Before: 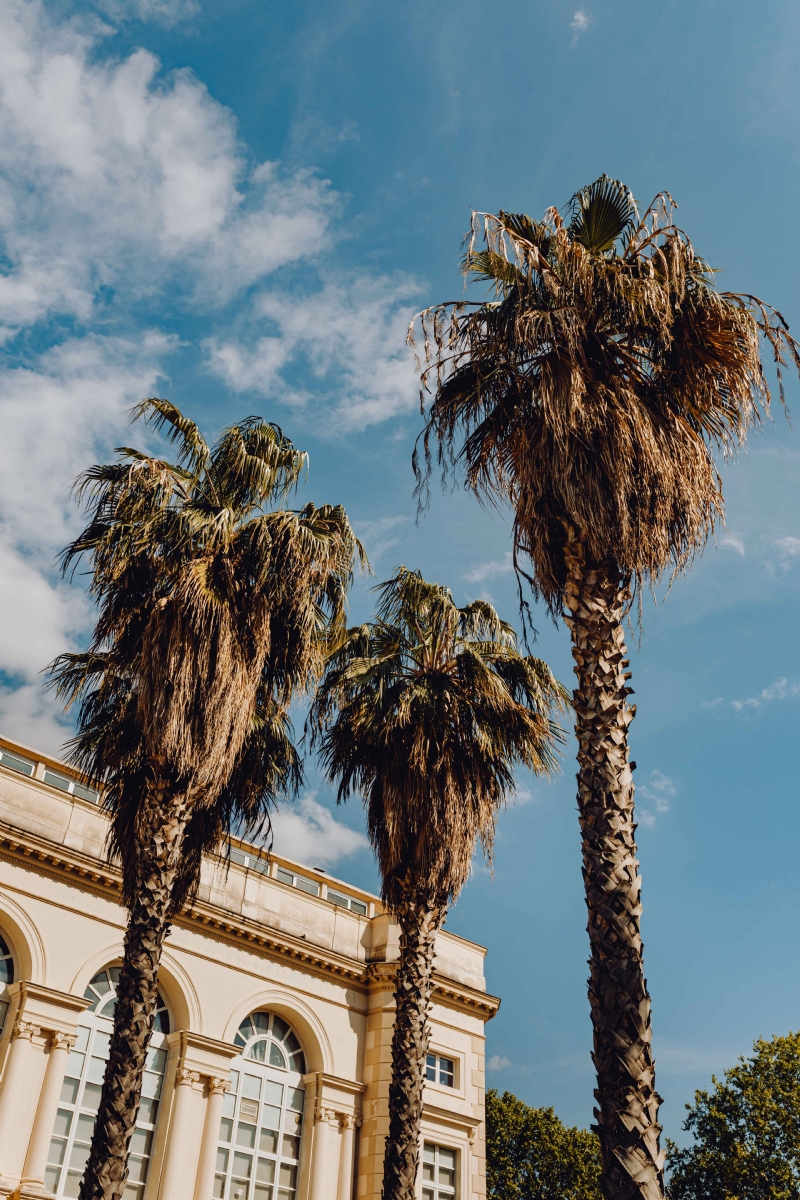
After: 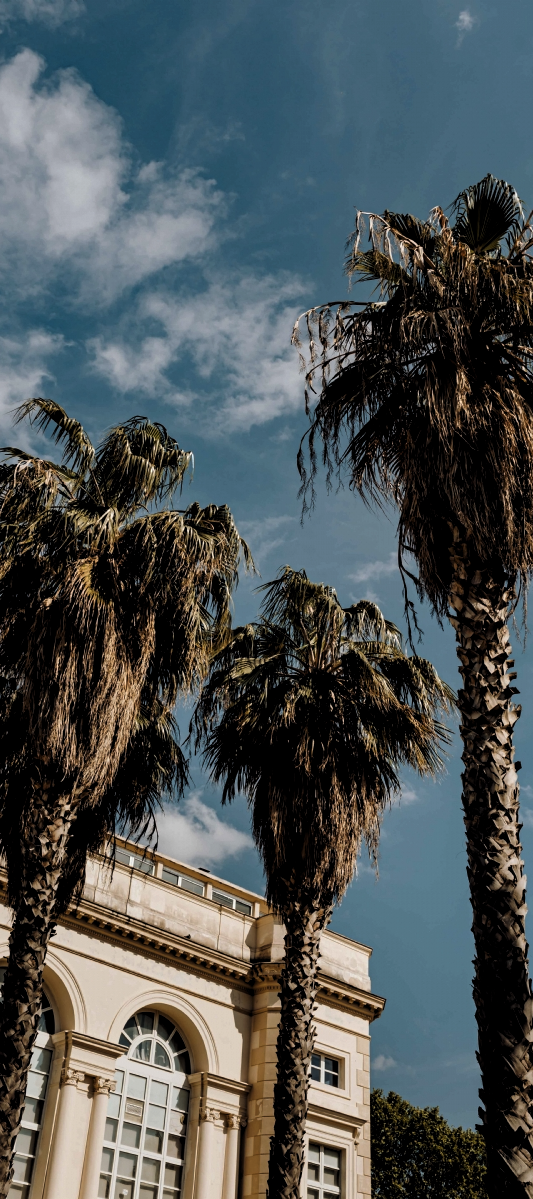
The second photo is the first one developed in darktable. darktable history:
crop and rotate: left 14.385%, right 18.948%
levels: levels [0.101, 0.578, 0.953]
